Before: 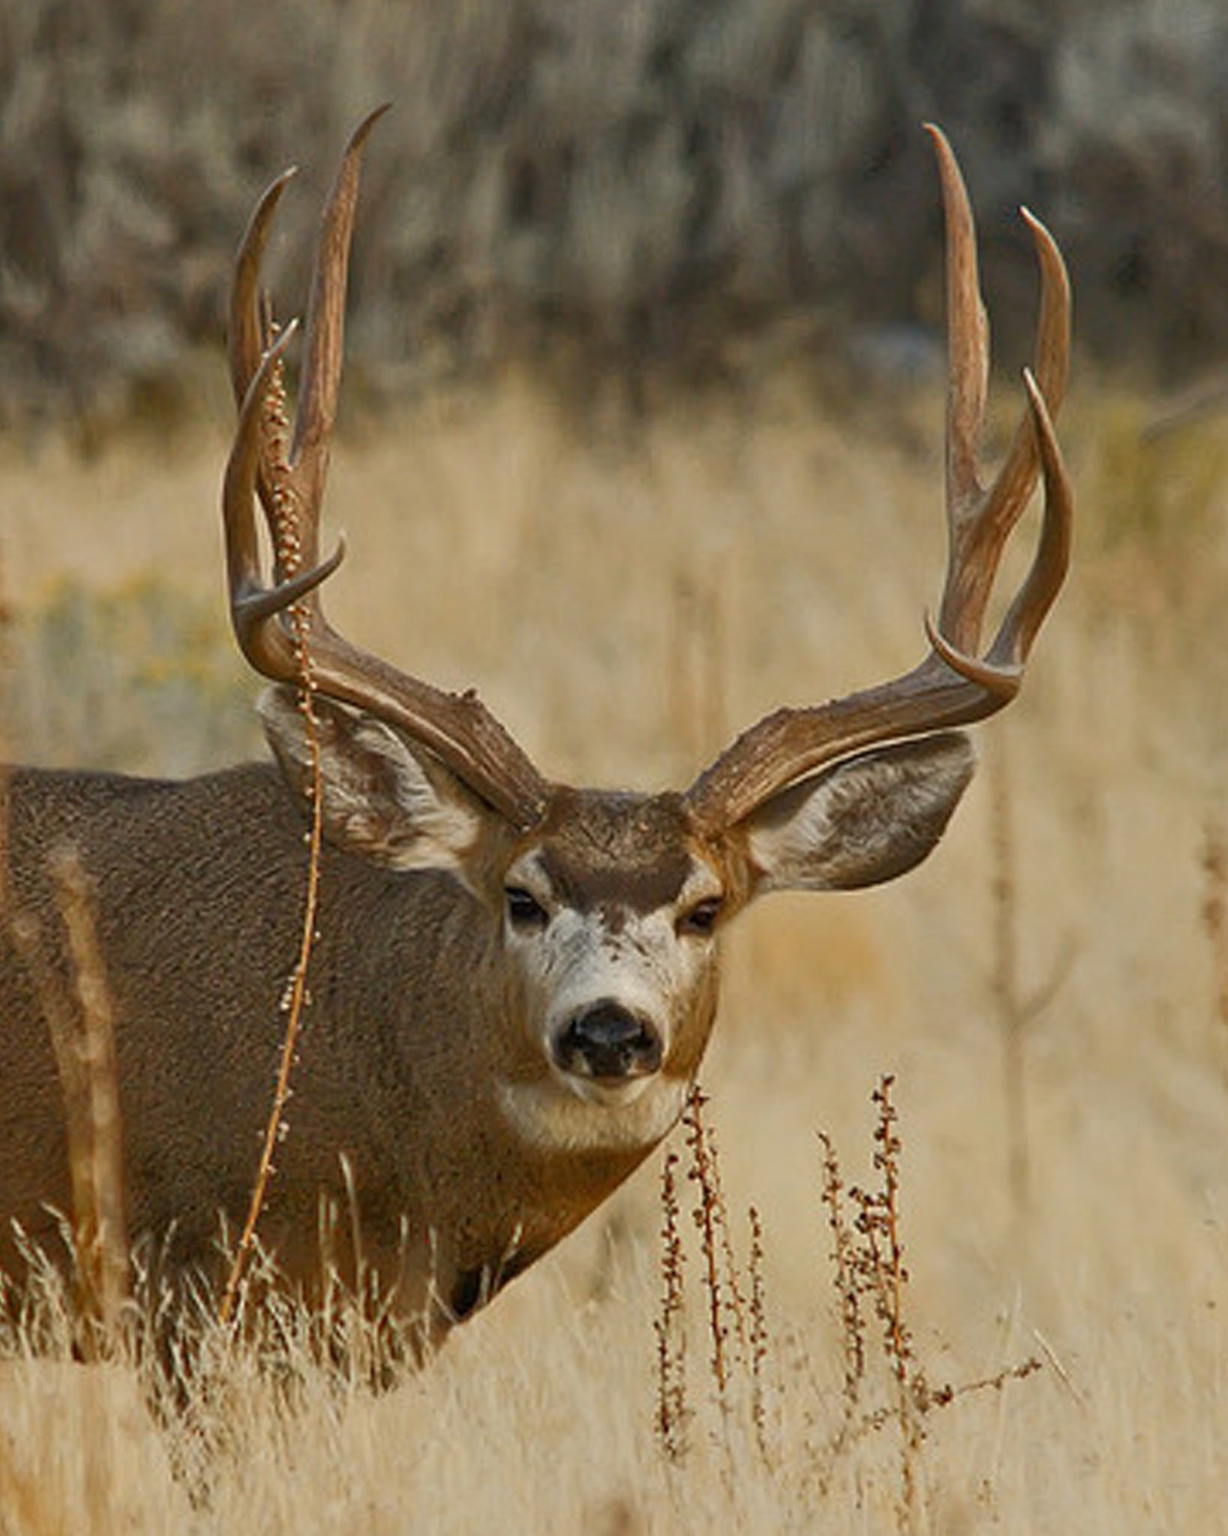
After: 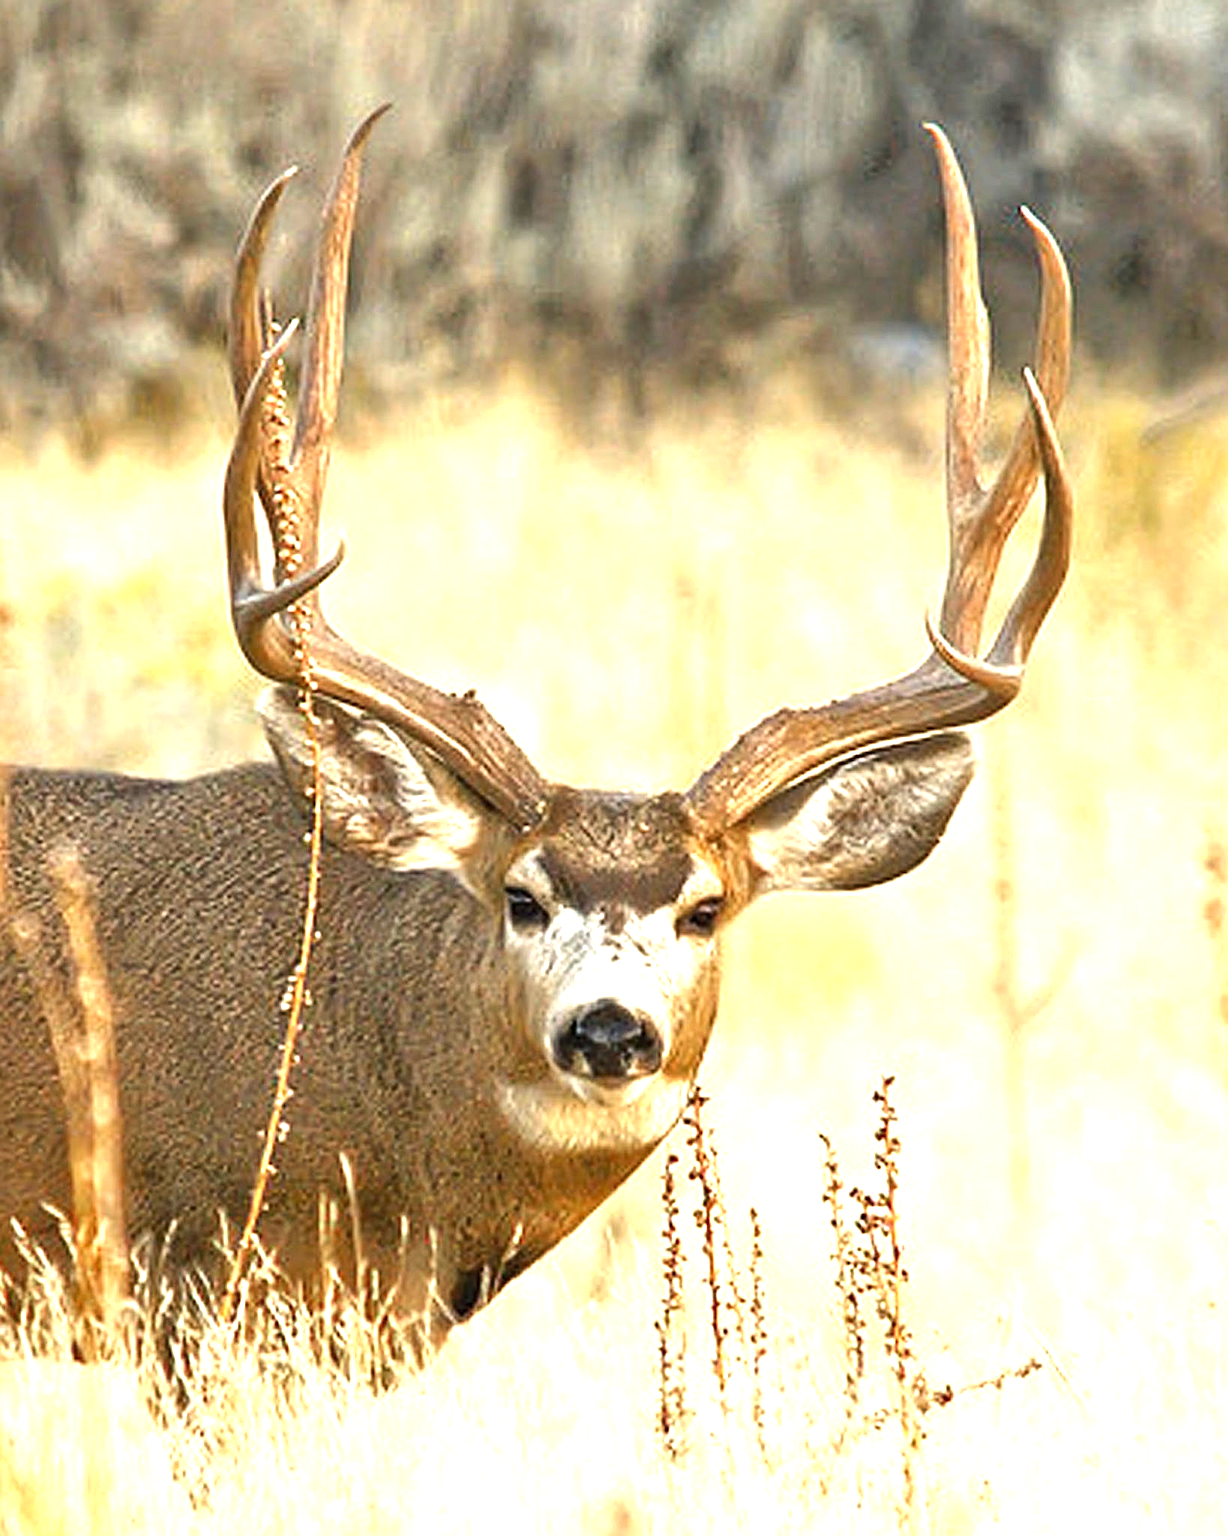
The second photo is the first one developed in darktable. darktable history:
sharpen: on, module defaults
exposure: black level correction 0, exposure 1.6 EV, compensate exposure bias true, compensate highlight preservation false
tone equalizer: -8 EV -0.417 EV, -7 EV -0.389 EV, -6 EV -0.333 EV, -5 EV -0.222 EV, -3 EV 0.222 EV, -2 EV 0.333 EV, -1 EV 0.389 EV, +0 EV 0.417 EV, edges refinement/feathering 500, mask exposure compensation -1.57 EV, preserve details no
